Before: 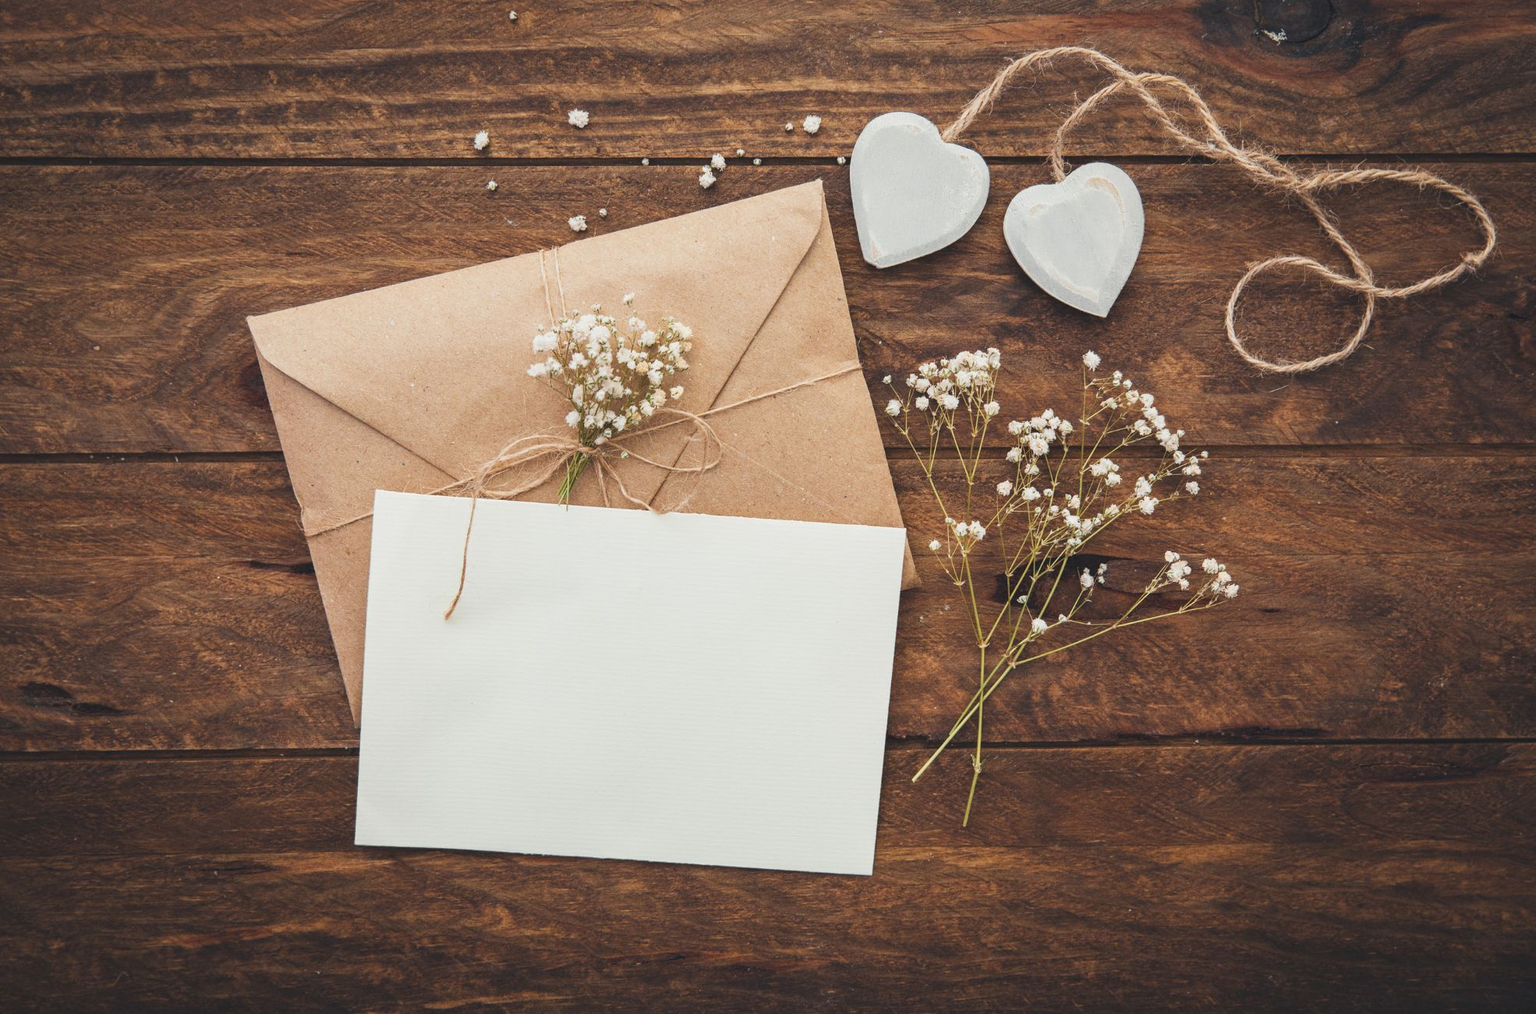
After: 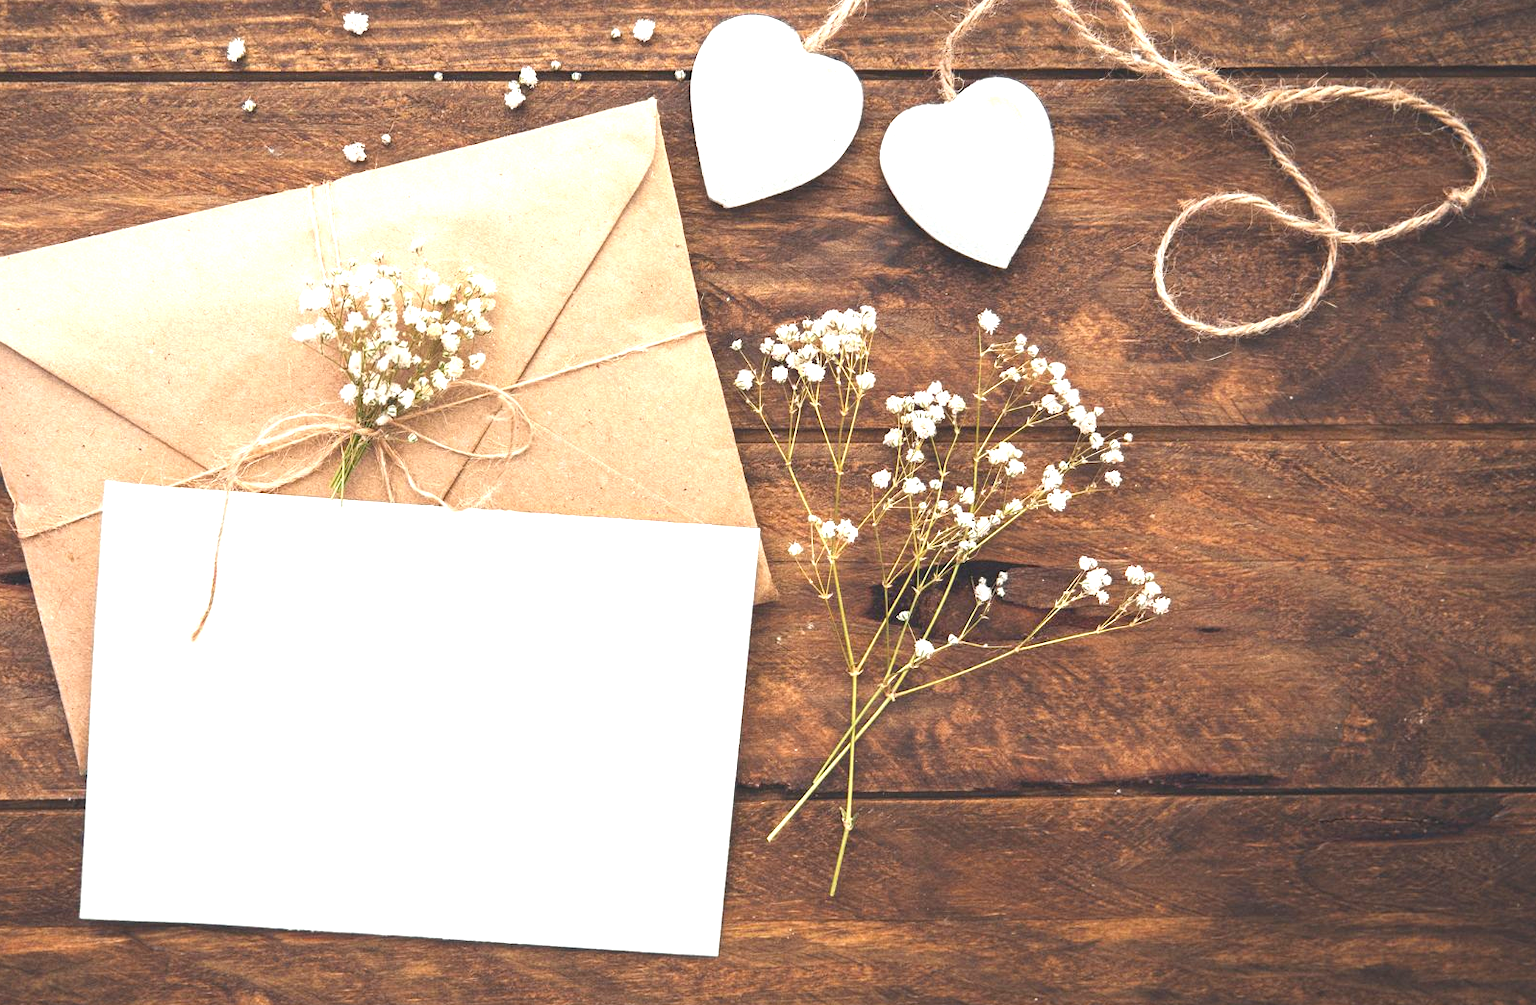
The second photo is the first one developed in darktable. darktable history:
exposure: black level correction 0.001, exposure 1.055 EV, compensate exposure bias true, compensate highlight preservation false
crop: left 18.892%, top 9.901%, right 0.001%, bottom 9.655%
